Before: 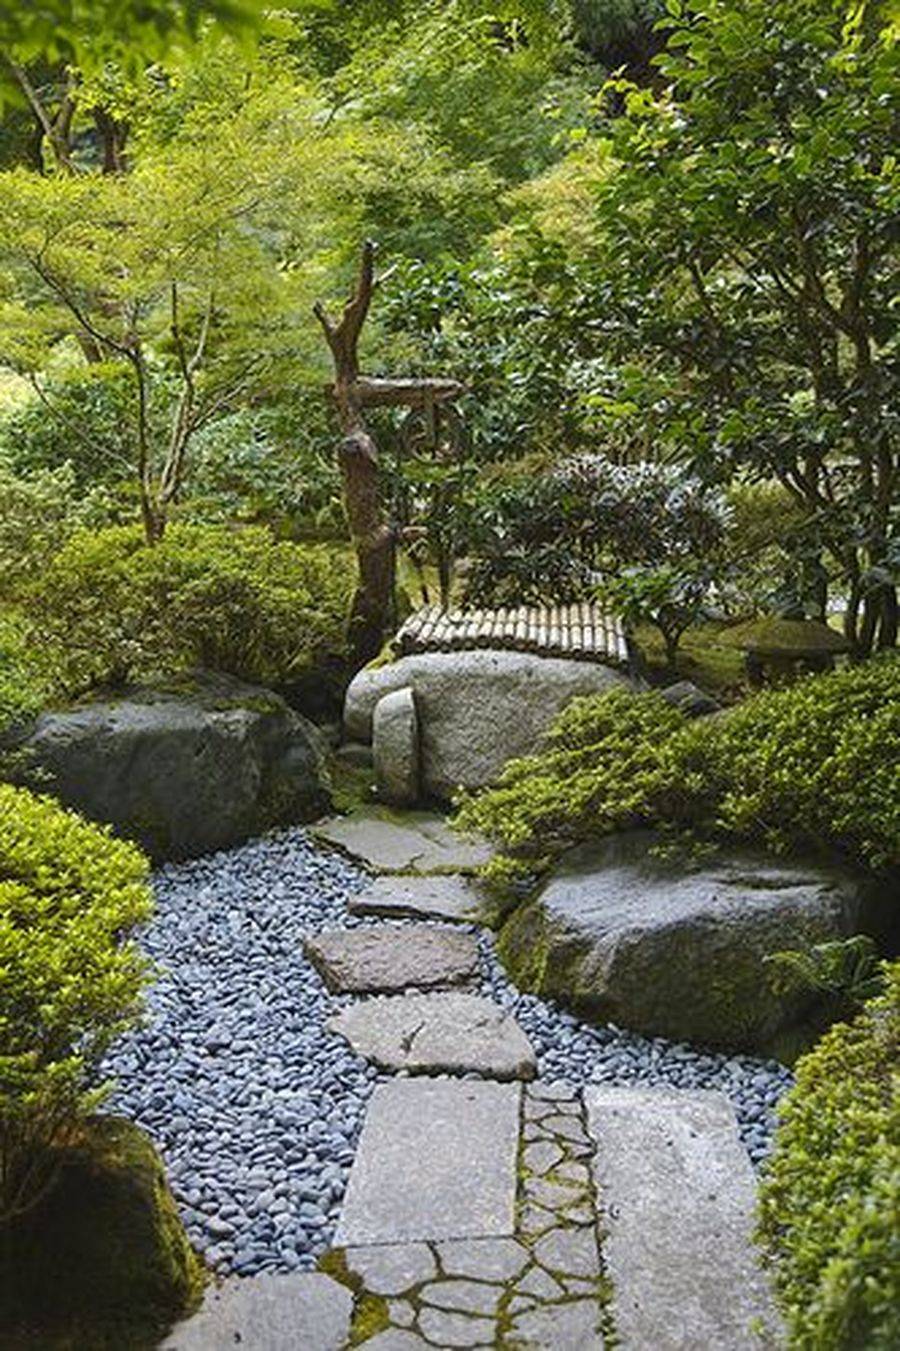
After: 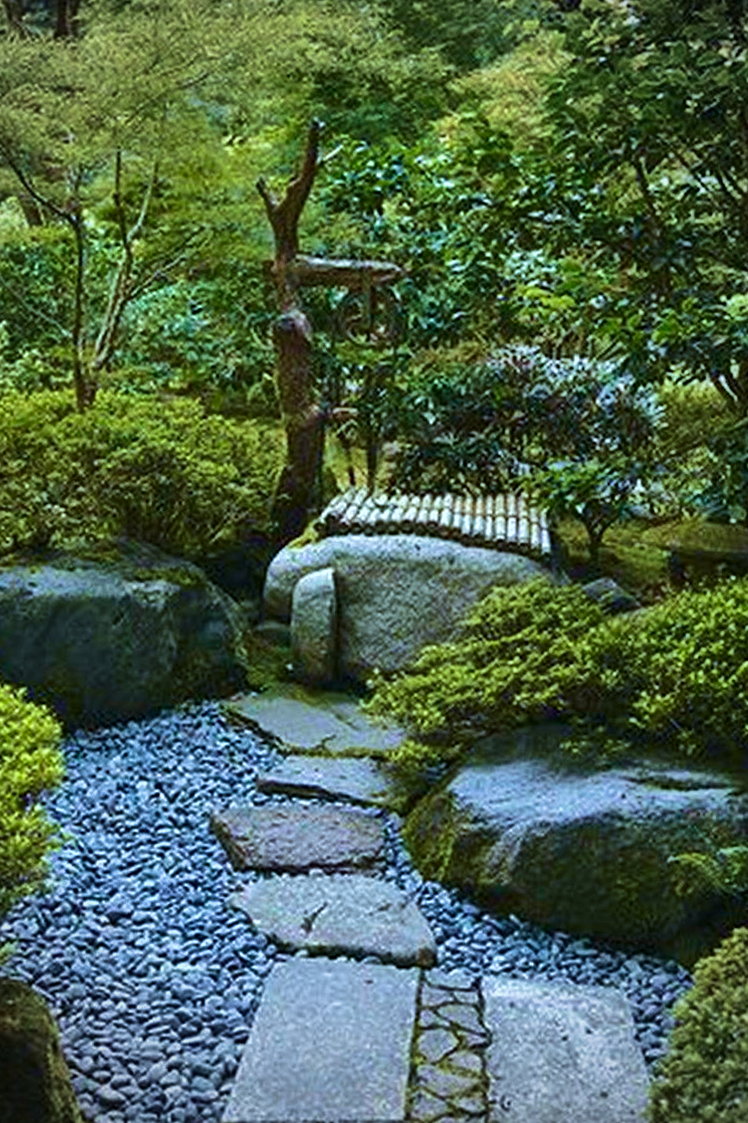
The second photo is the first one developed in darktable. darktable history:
shadows and highlights: shadows 52.34, highlights -28.23, soften with gaussian
velvia: strength 50%
contrast brightness saturation: contrast 0.07, brightness -0.13, saturation 0.06
crop and rotate: angle -3.27°, left 5.211%, top 5.211%, right 4.607%, bottom 4.607%
color calibration: illuminant F (fluorescent), F source F9 (Cool White Deluxe 4150 K) – high CRI, x 0.374, y 0.373, temperature 4158.34 K
vignetting: fall-off start 74.49%, fall-off radius 65.9%, brightness -0.628, saturation -0.68
tone equalizer: on, module defaults
